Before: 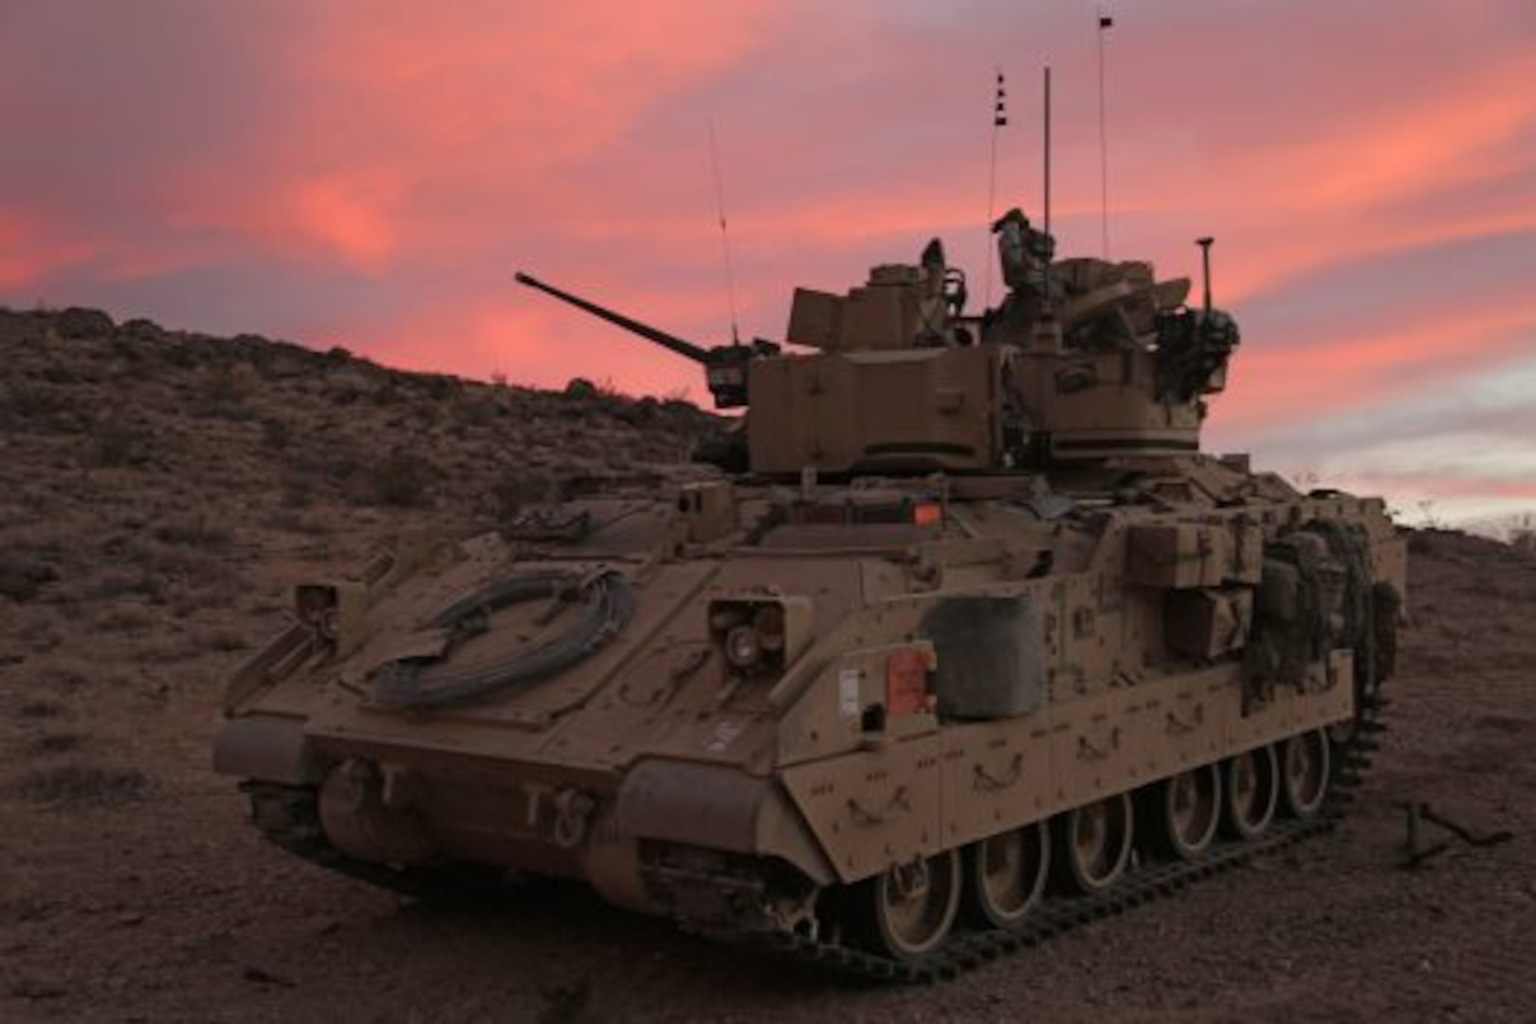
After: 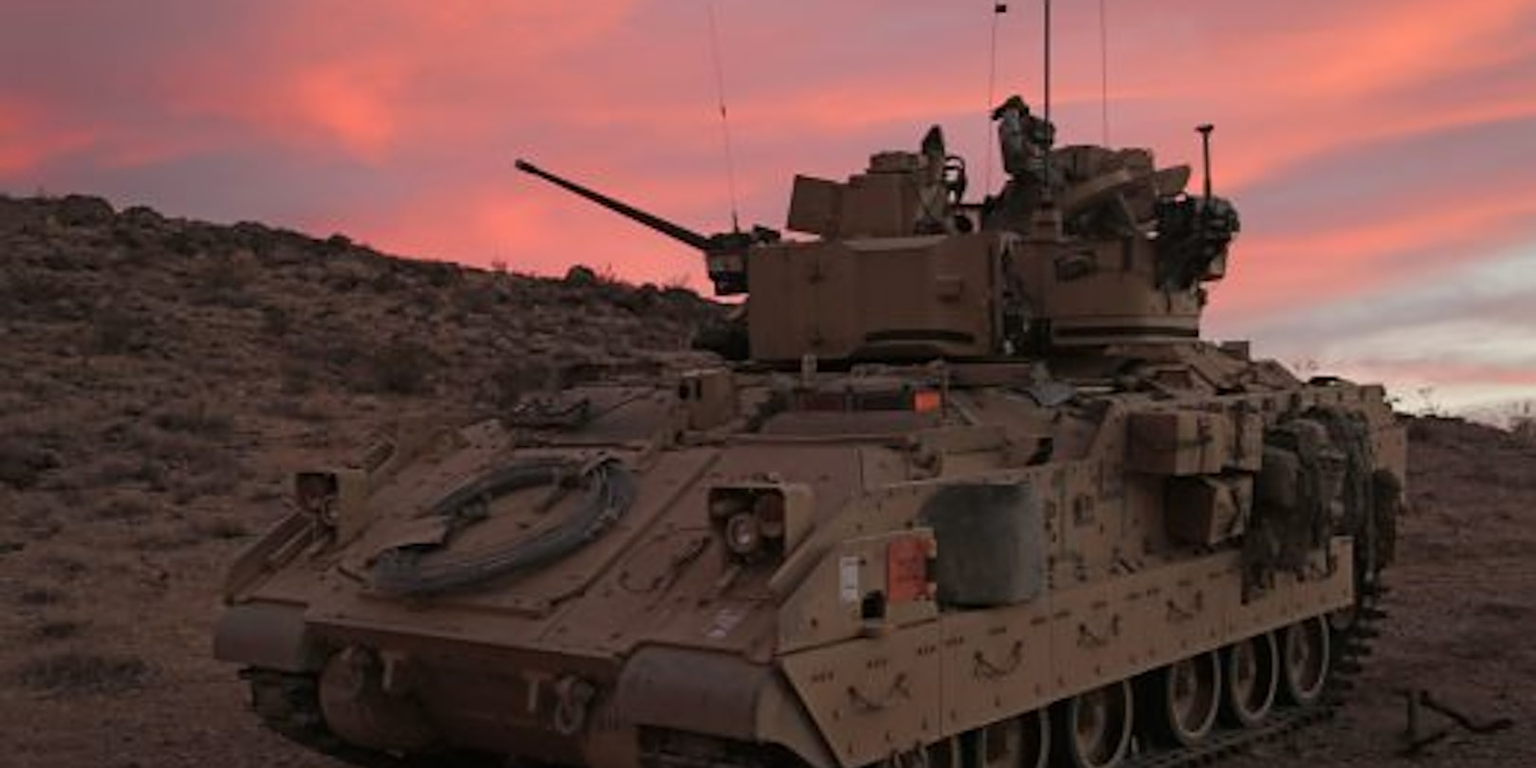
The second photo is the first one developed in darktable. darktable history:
sharpen: amount 0.569
crop: top 11.033%, bottom 13.965%
